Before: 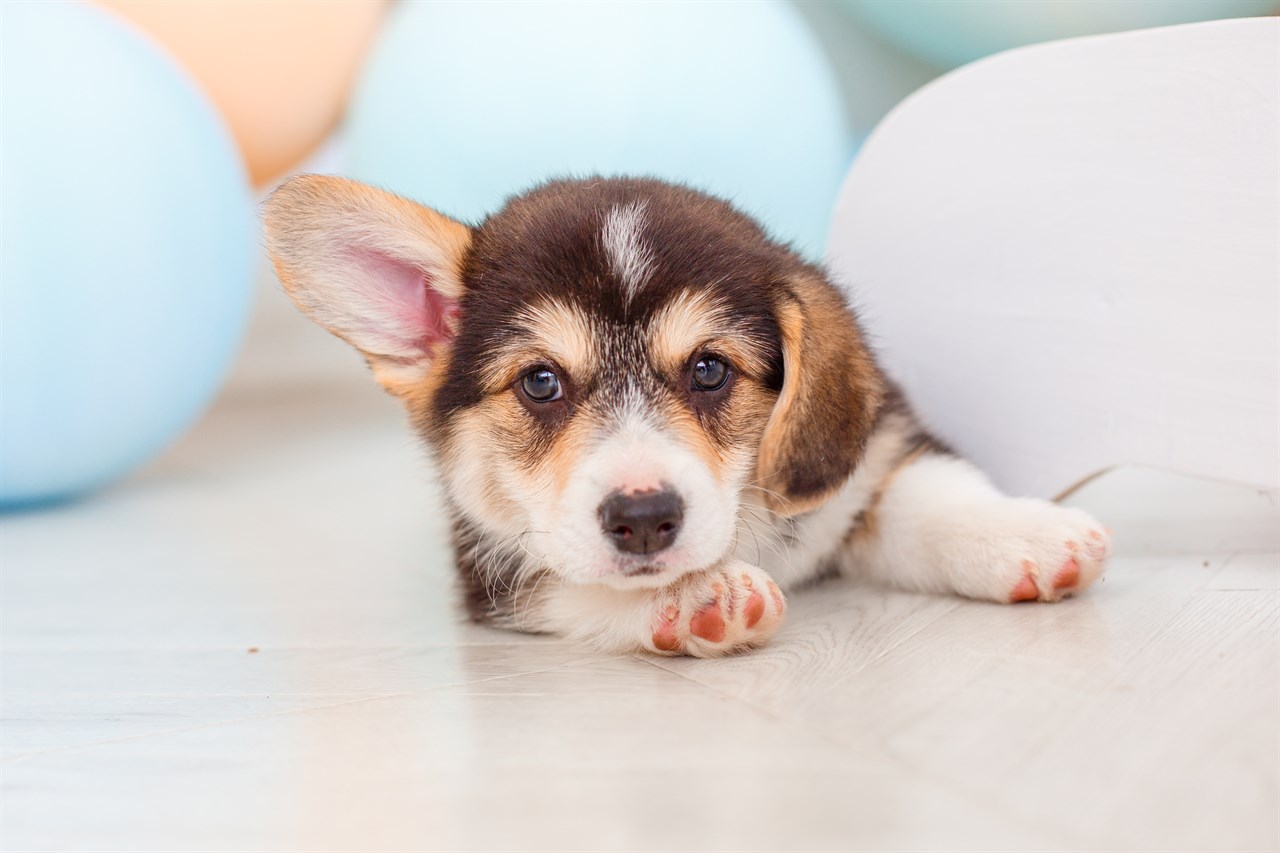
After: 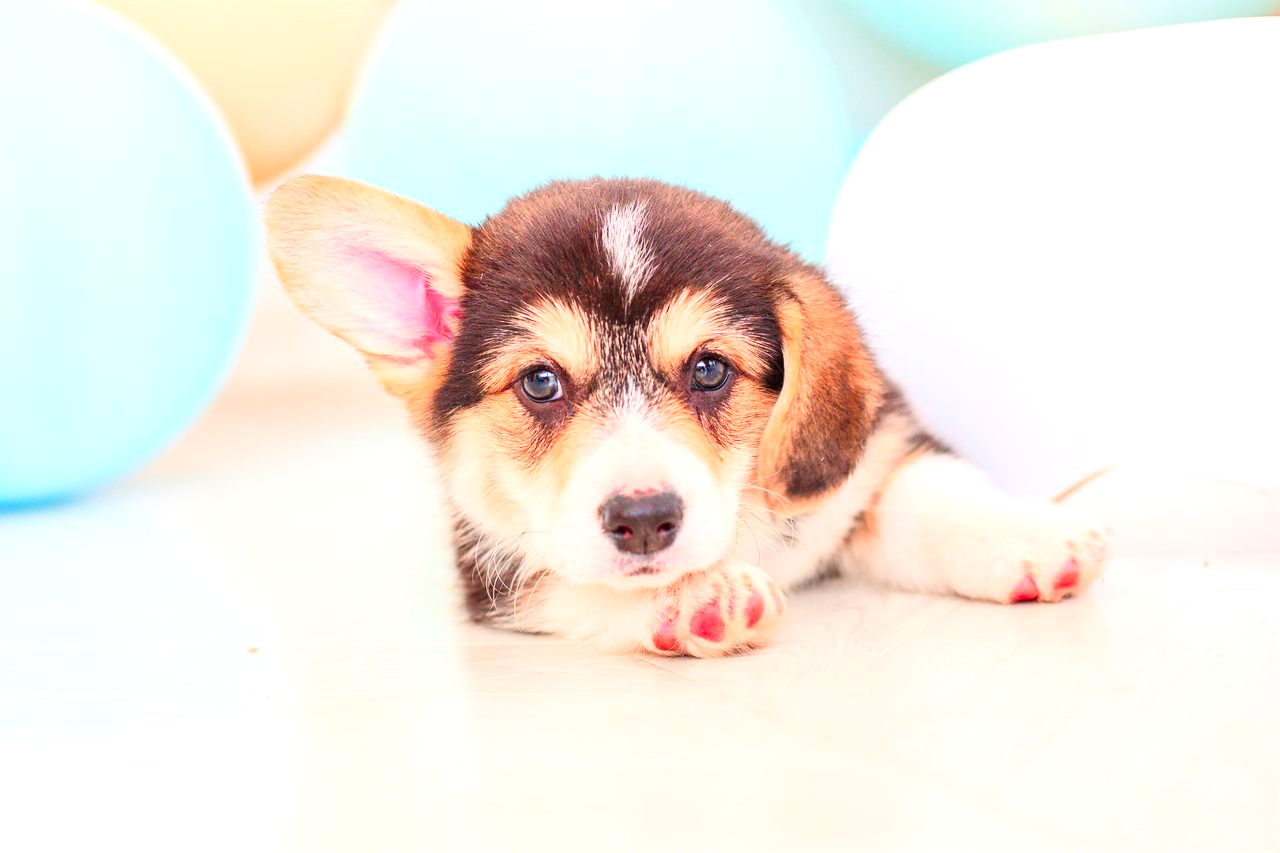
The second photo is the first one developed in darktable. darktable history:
contrast brightness saturation: contrast 0.239, brightness 0.262, saturation 0.393
exposure: black level correction 0.001, exposure 0.498 EV, compensate highlight preservation false
color zones: curves: ch1 [(0.235, 0.558) (0.75, 0.5)]; ch2 [(0.25, 0.462) (0.749, 0.457)]
